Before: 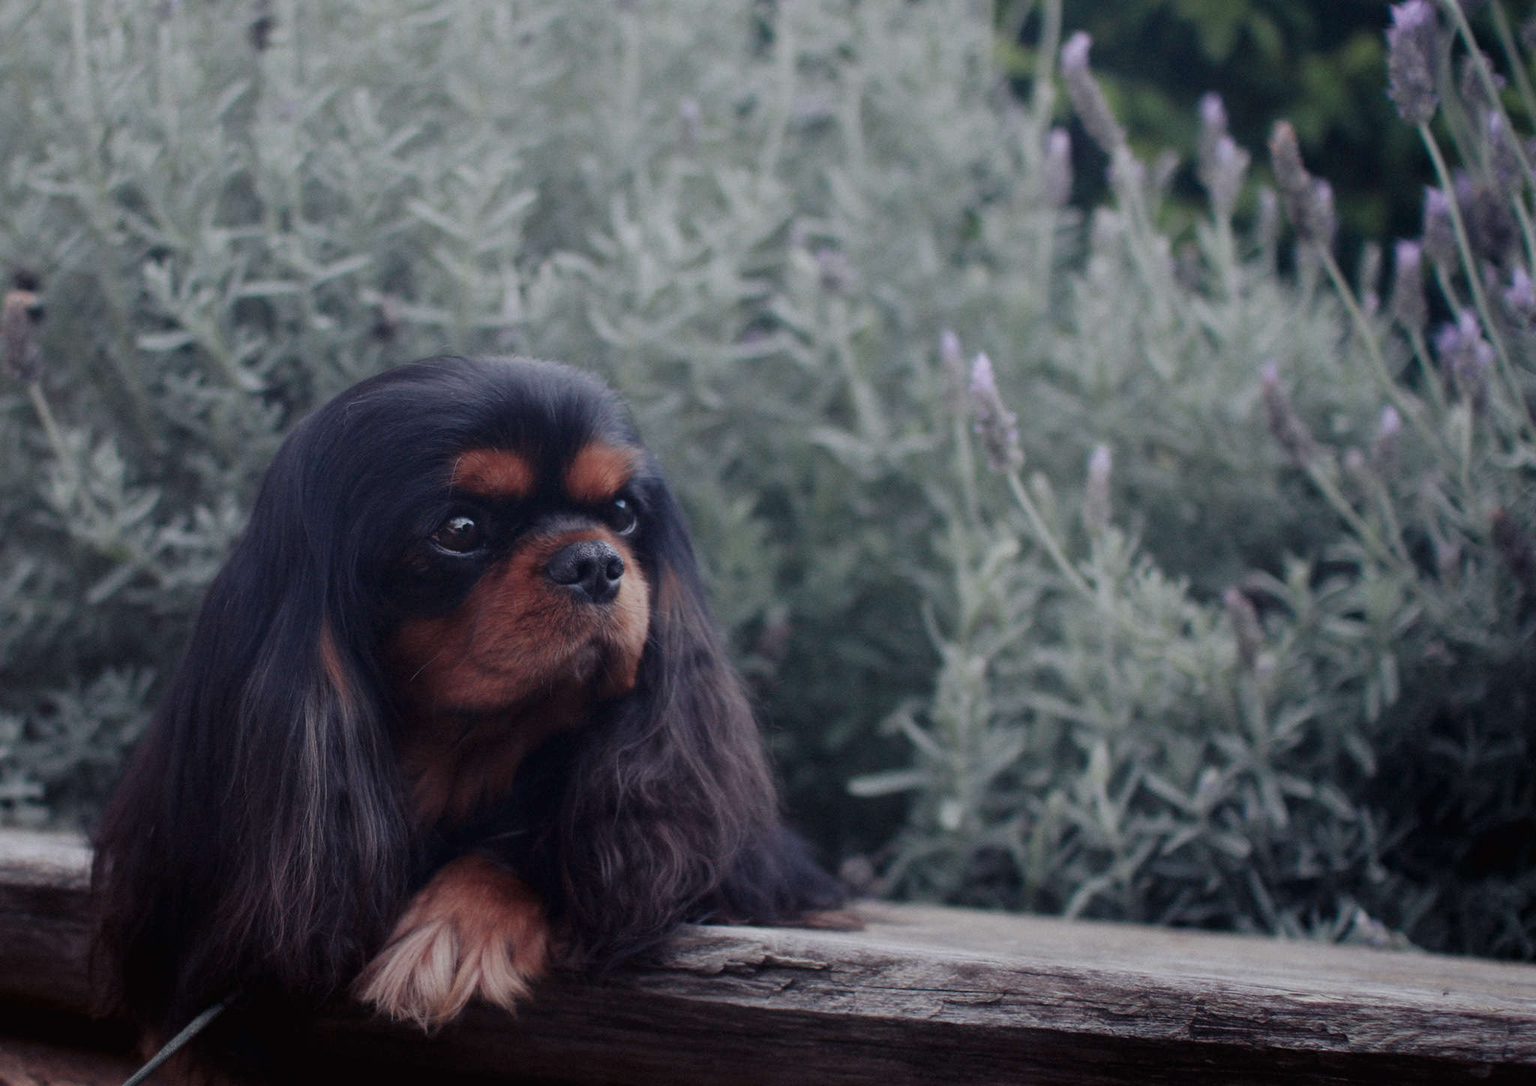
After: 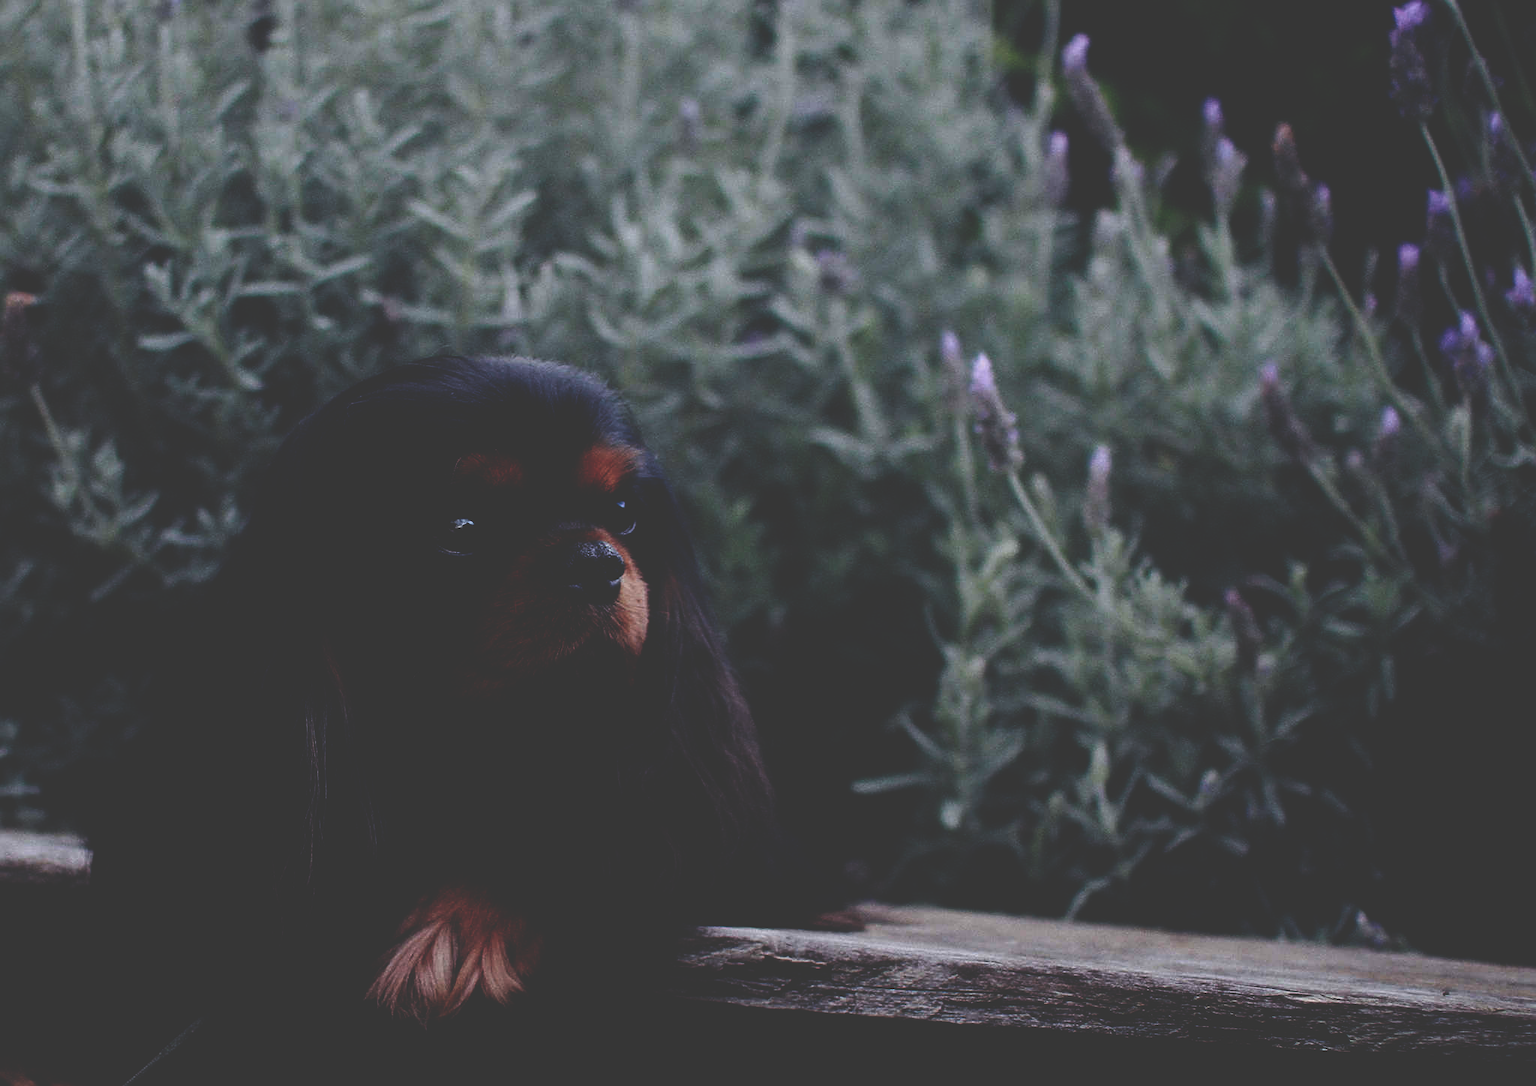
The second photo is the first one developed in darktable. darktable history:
base curve: curves: ch0 [(0, 0.036) (0.083, 0.04) (0.804, 1)], preserve colors none
sharpen: on, module defaults
